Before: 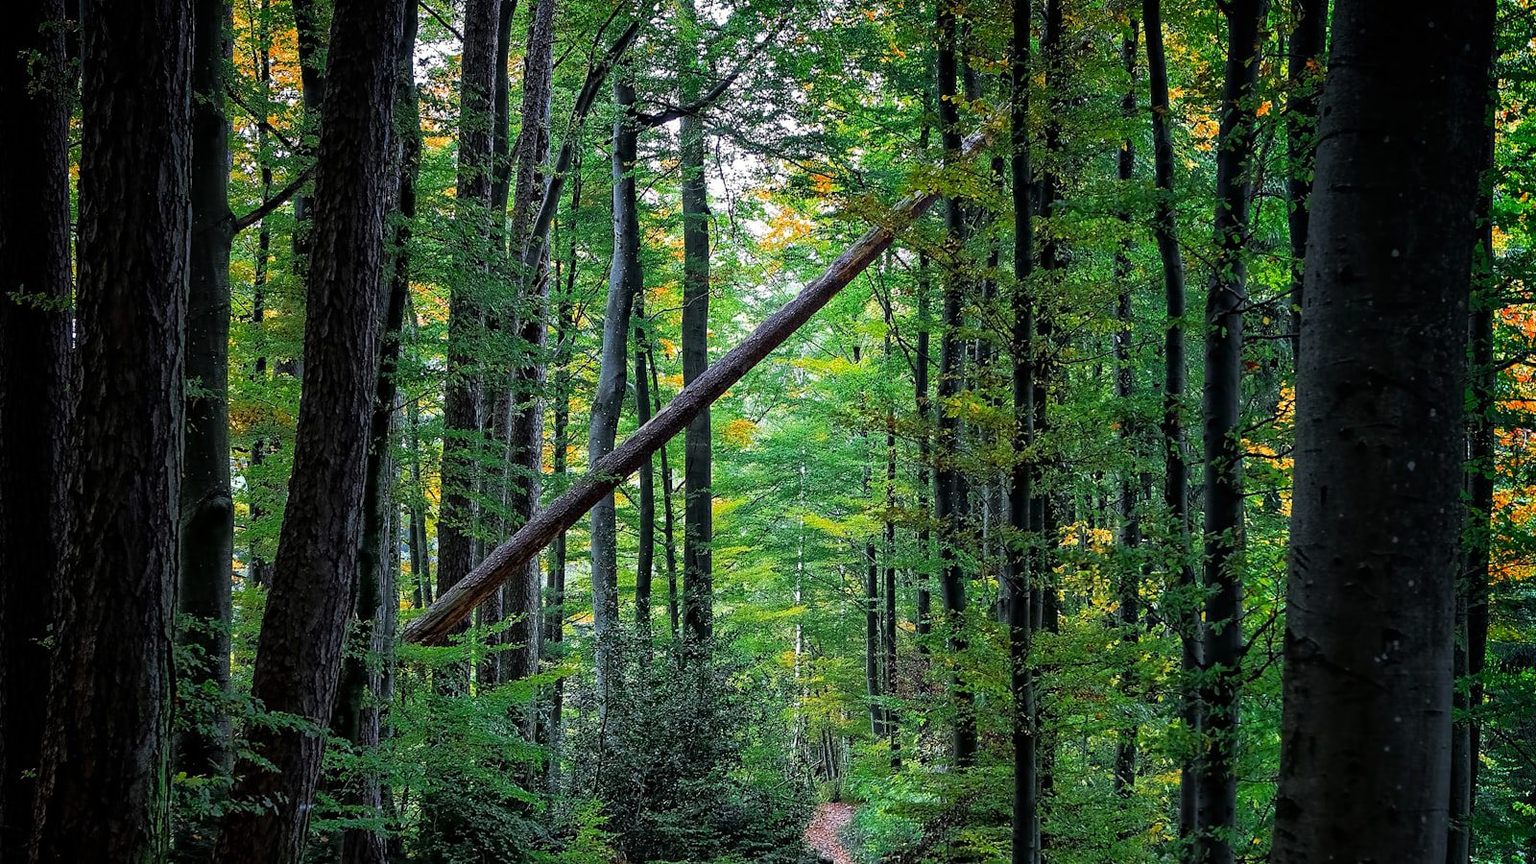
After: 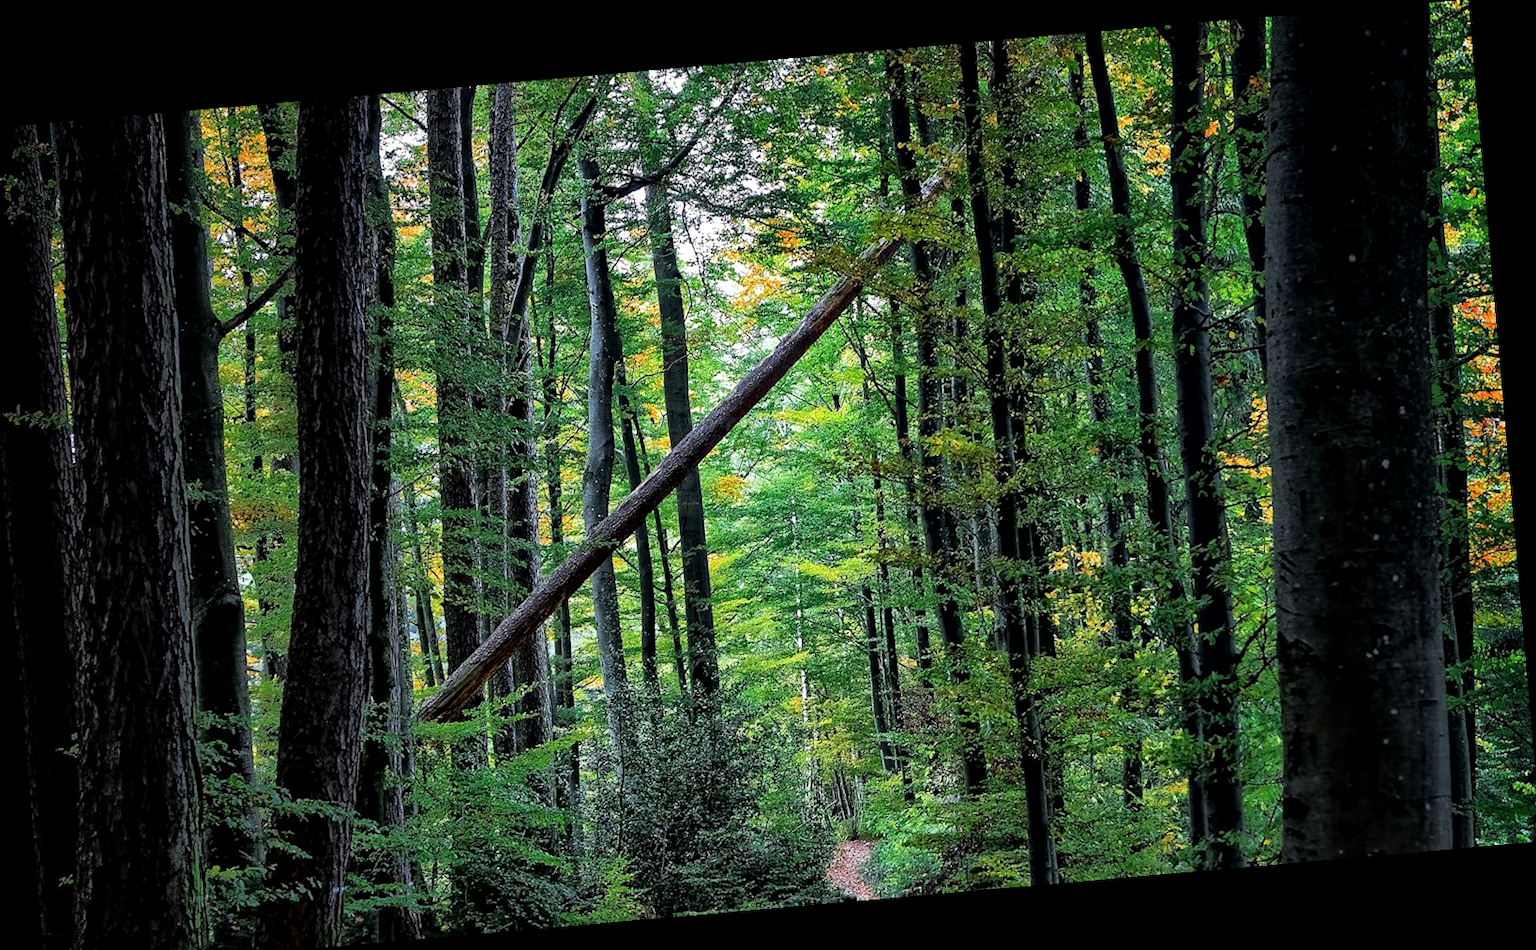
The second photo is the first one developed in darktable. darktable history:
rotate and perspective: rotation -4.98°, automatic cropping off
local contrast: mode bilateral grid, contrast 20, coarseness 50, detail 171%, midtone range 0.2
crop: left 1.743%, right 0.268%, bottom 2.011%
